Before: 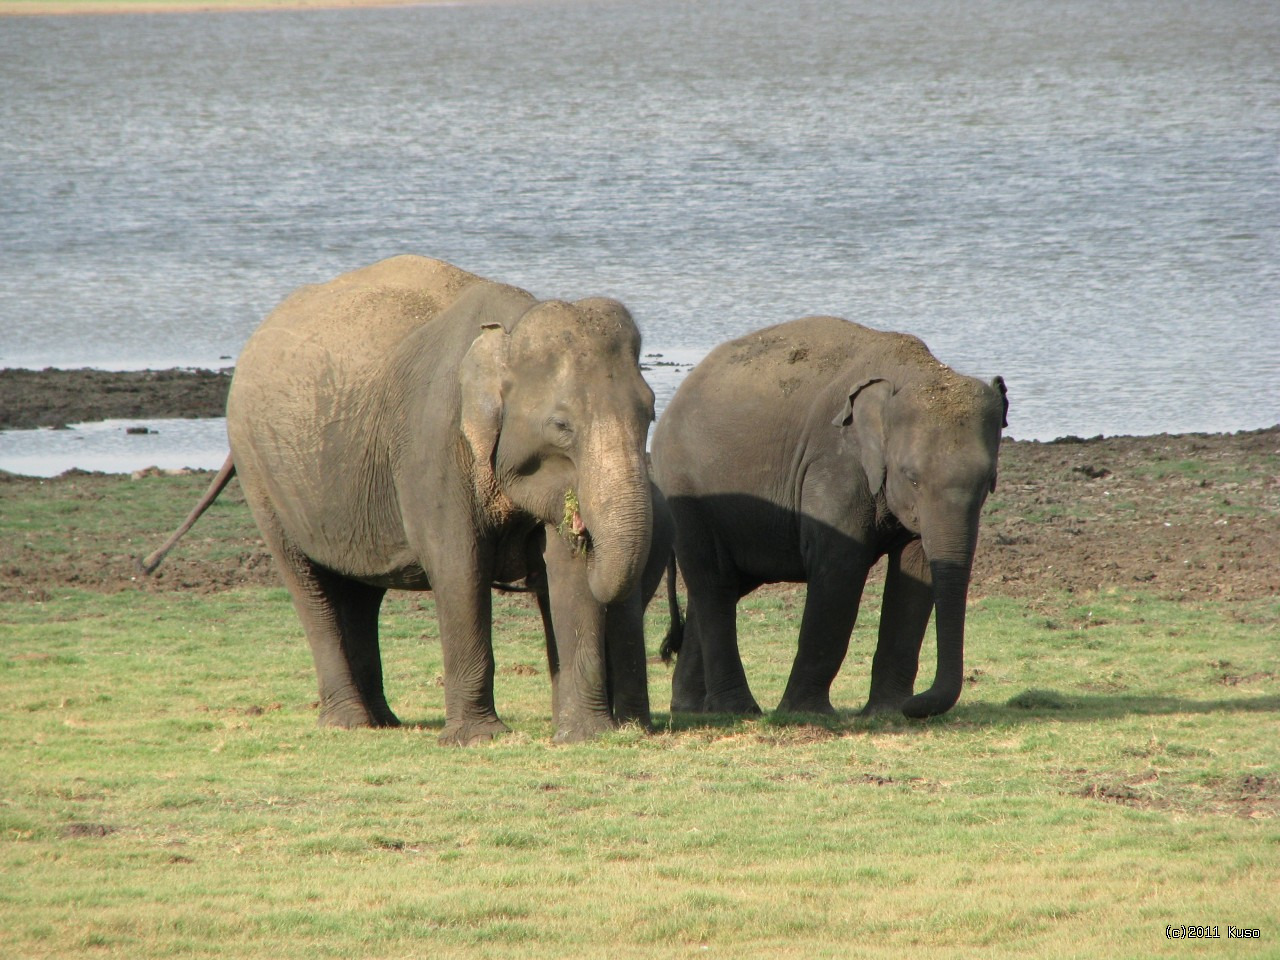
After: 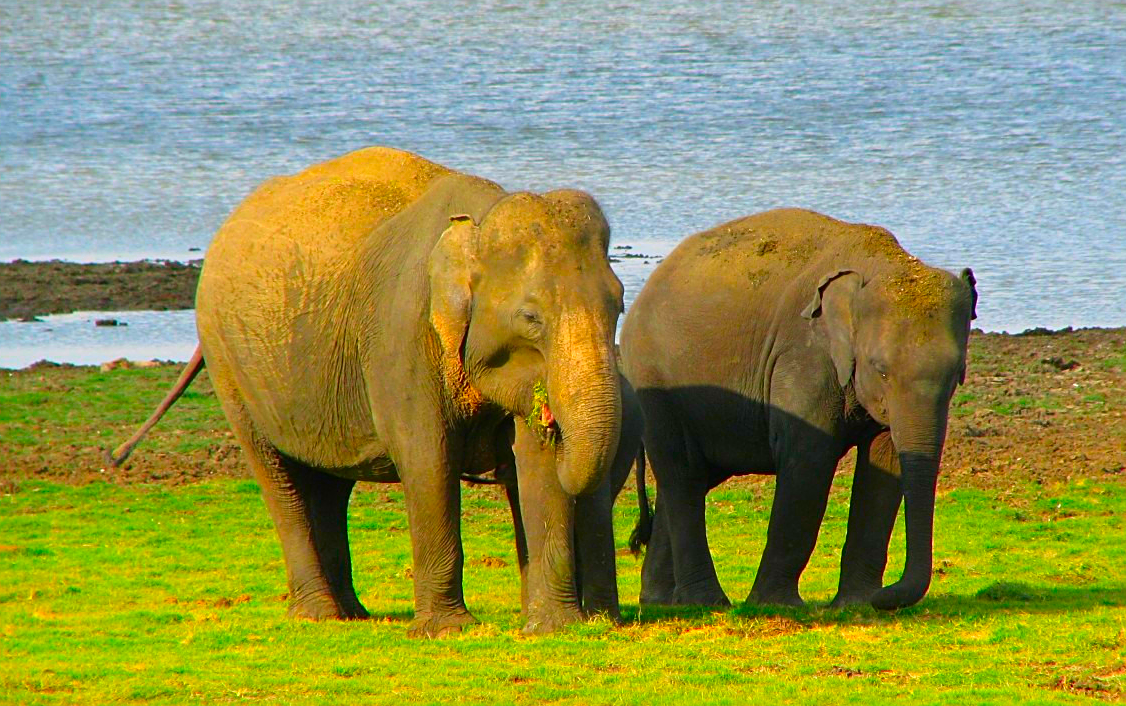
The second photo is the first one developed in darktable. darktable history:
color correction: saturation 3
sharpen: on, module defaults
crop and rotate: left 2.425%, top 11.305%, right 9.6%, bottom 15.08%
